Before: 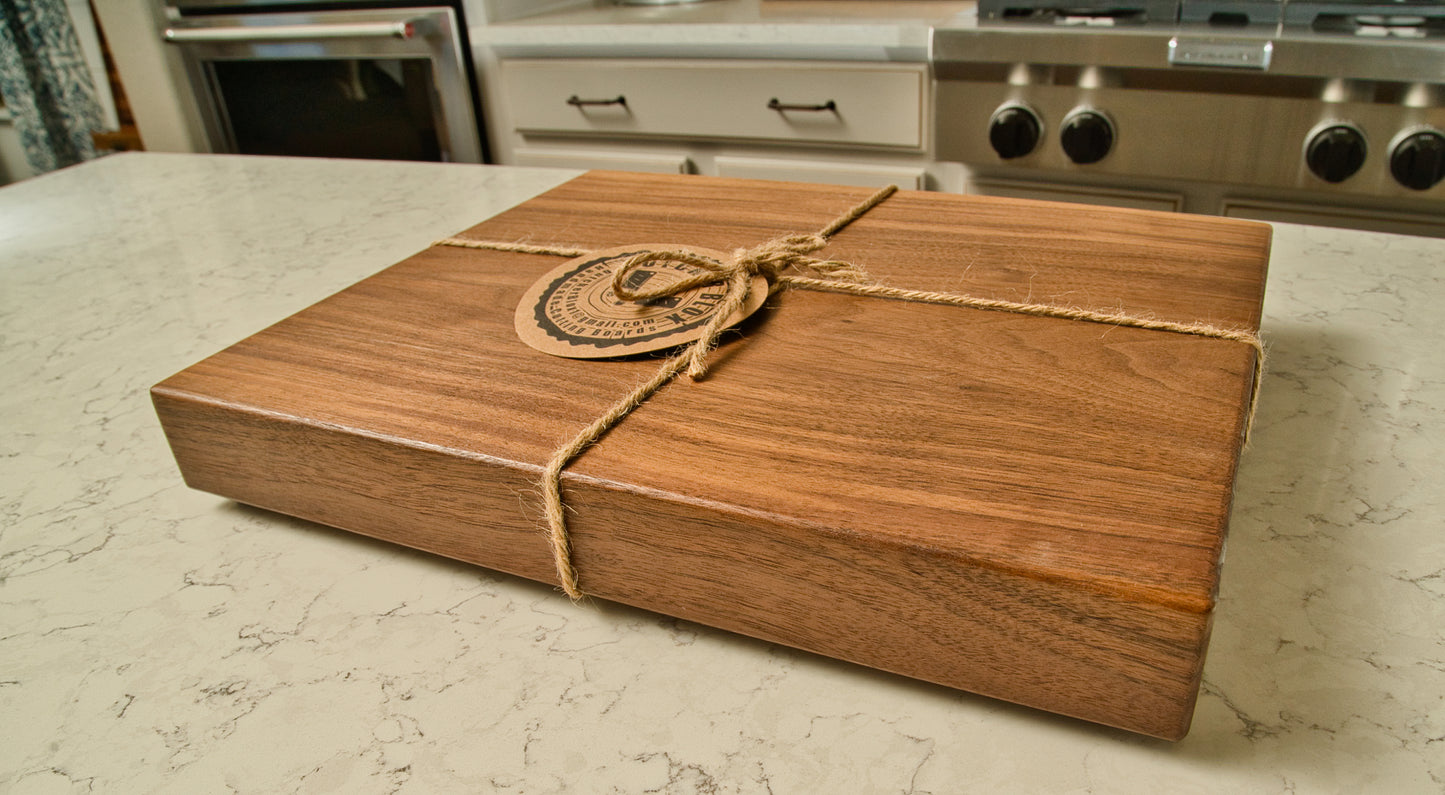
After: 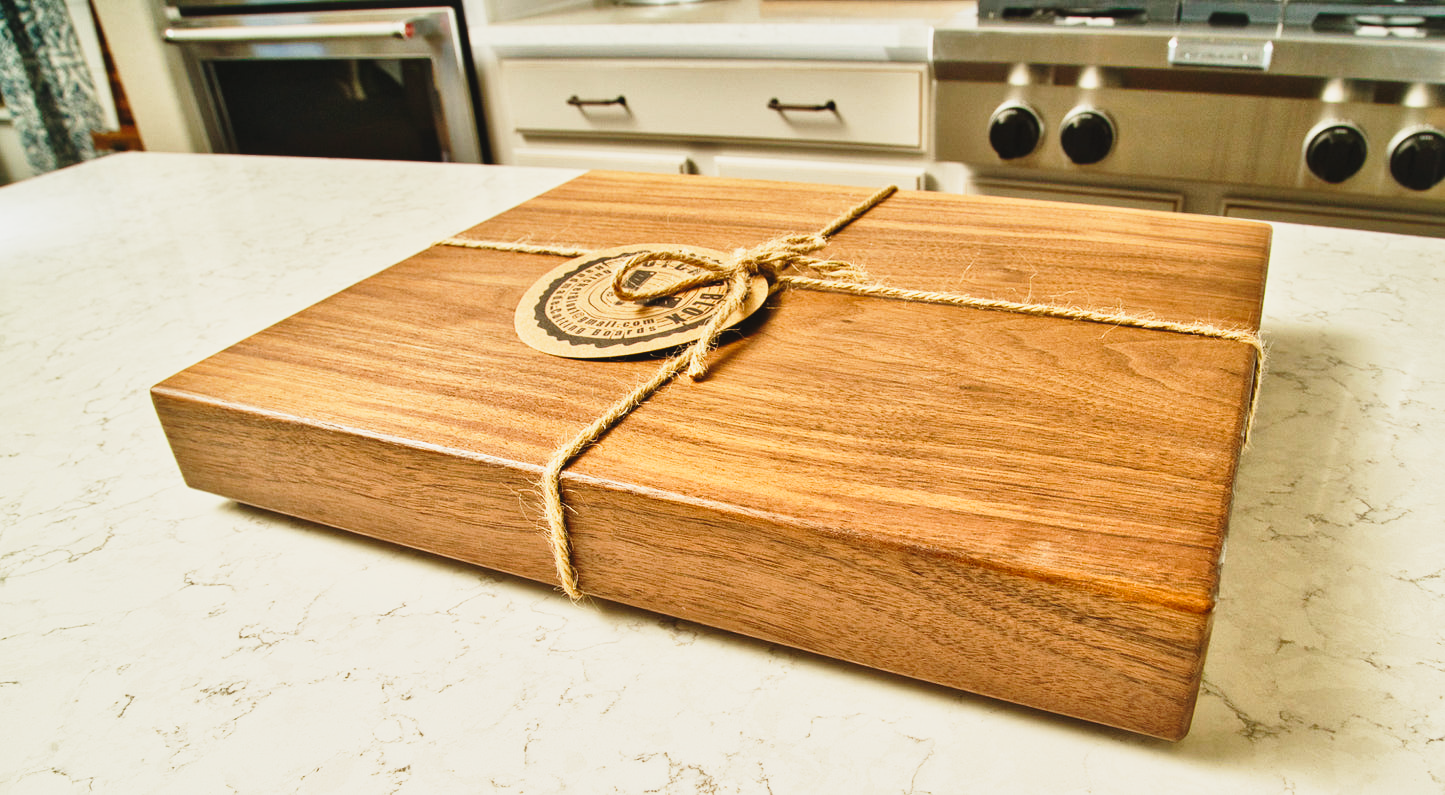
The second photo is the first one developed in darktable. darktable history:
base curve: curves: ch0 [(0, 0) (0.026, 0.03) (0.109, 0.232) (0.351, 0.748) (0.669, 0.968) (1, 1)], preserve colors none
contrast brightness saturation: contrast -0.097, saturation -0.096
local contrast: mode bilateral grid, contrast 20, coarseness 49, detail 120%, midtone range 0.2
